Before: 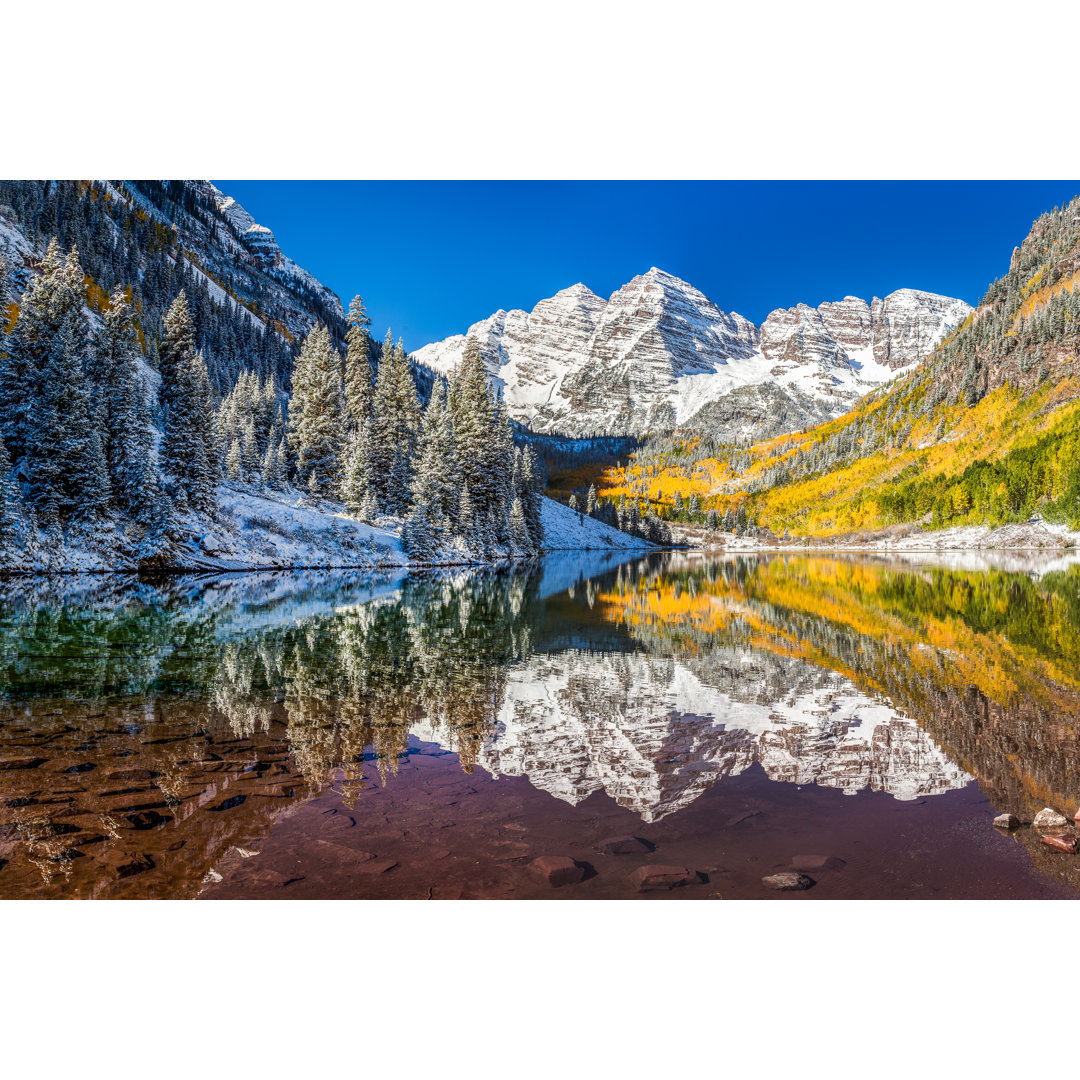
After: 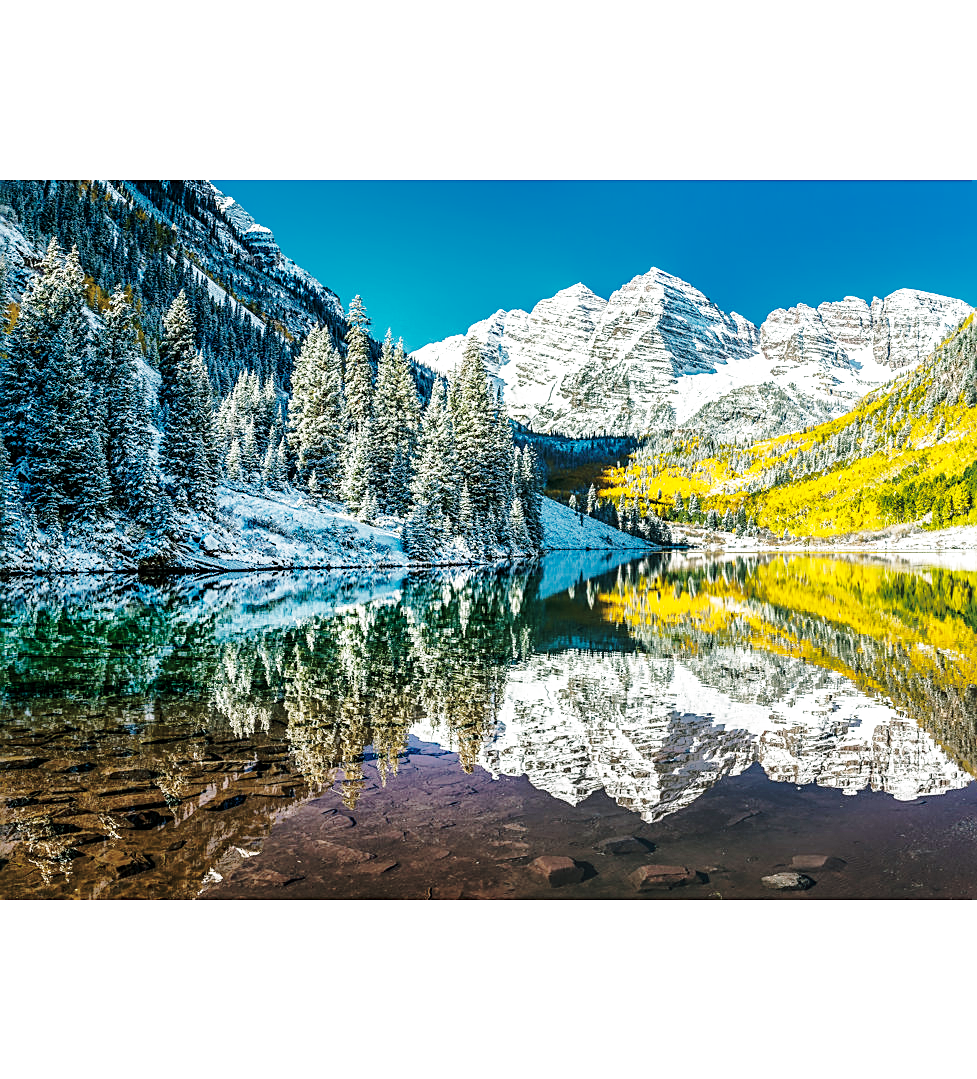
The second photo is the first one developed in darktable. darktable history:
shadows and highlights: shadows 39.92, highlights -59.73
contrast brightness saturation: contrast 0.096, saturation -0.379
crop: right 9.486%, bottom 0.019%
sharpen: on, module defaults
tone equalizer: -8 EV -0.382 EV, -7 EV -0.387 EV, -6 EV -0.373 EV, -5 EV -0.242 EV, -3 EV 0.229 EV, -2 EV 0.345 EV, -1 EV 0.375 EV, +0 EV 0.443 EV, edges refinement/feathering 500, mask exposure compensation -1.57 EV, preserve details no
base curve: curves: ch0 [(0, 0) (0.032, 0.037) (0.105, 0.228) (0.435, 0.76) (0.856, 0.983) (1, 1)], preserve colors none
color balance rgb: power › chroma 2.171%, power › hue 164.52°, perceptual saturation grading › global saturation 25.499%, global vibrance 20%
